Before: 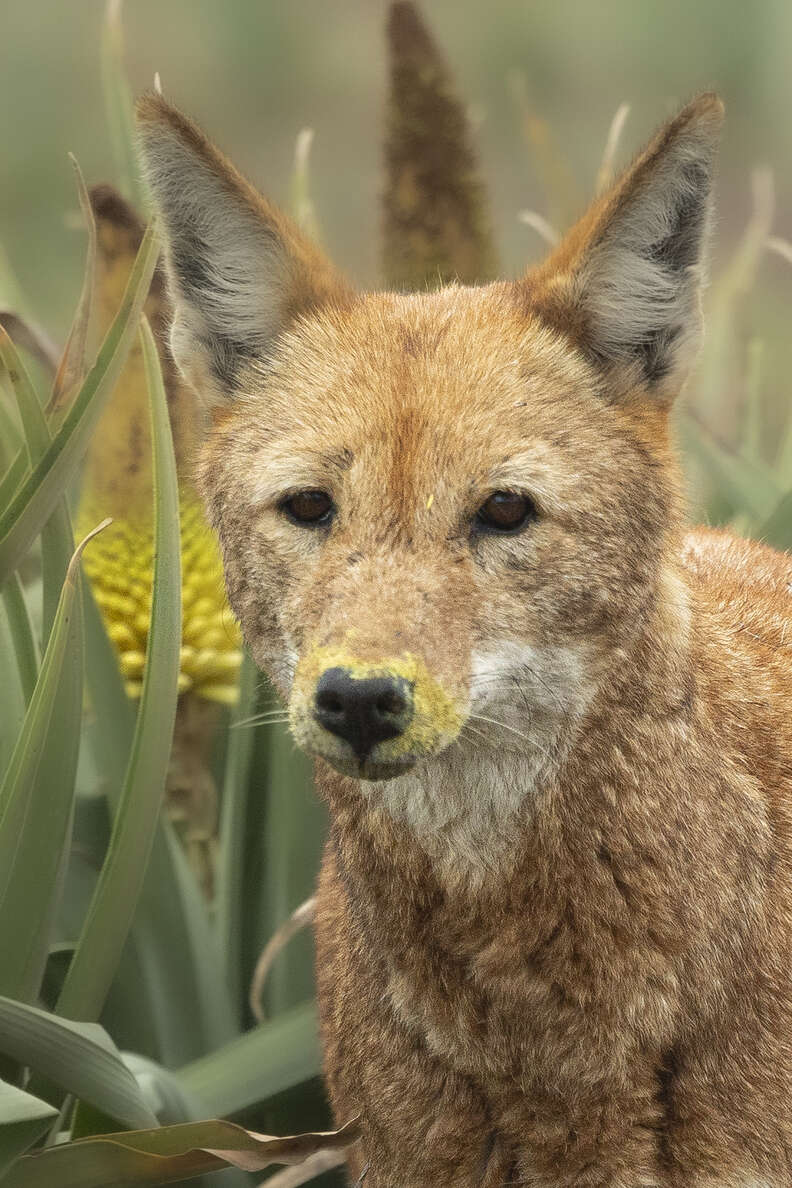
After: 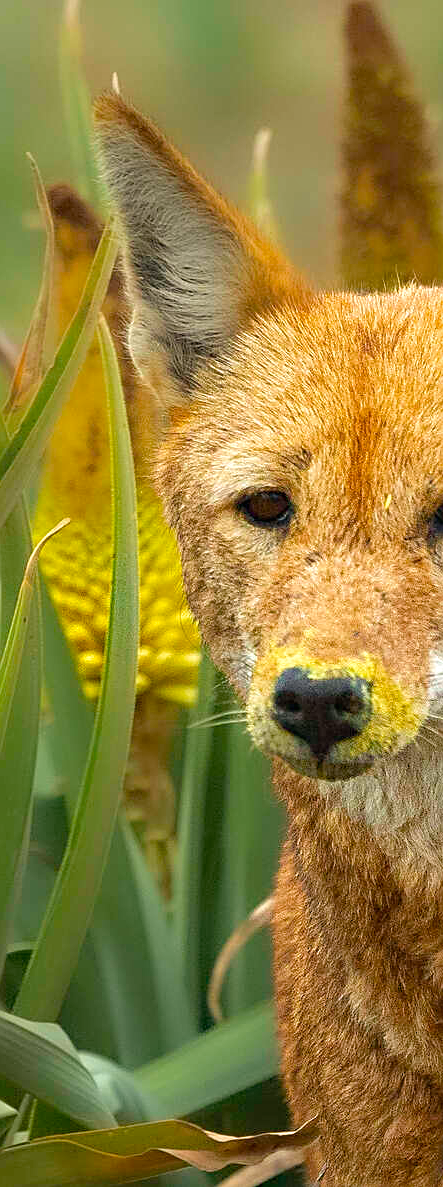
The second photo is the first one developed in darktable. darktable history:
haze removal: compatibility mode true
crop: left 5.303%, right 38.69%
exposure: exposure 0.217 EV, compensate highlight preservation false
local contrast: mode bilateral grid, contrast 100, coarseness 99, detail 89%, midtone range 0.2
shadows and highlights: low approximation 0.01, soften with gaussian
sharpen: on, module defaults
velvia: strength 32.44%, mid-tones bias 0.207
